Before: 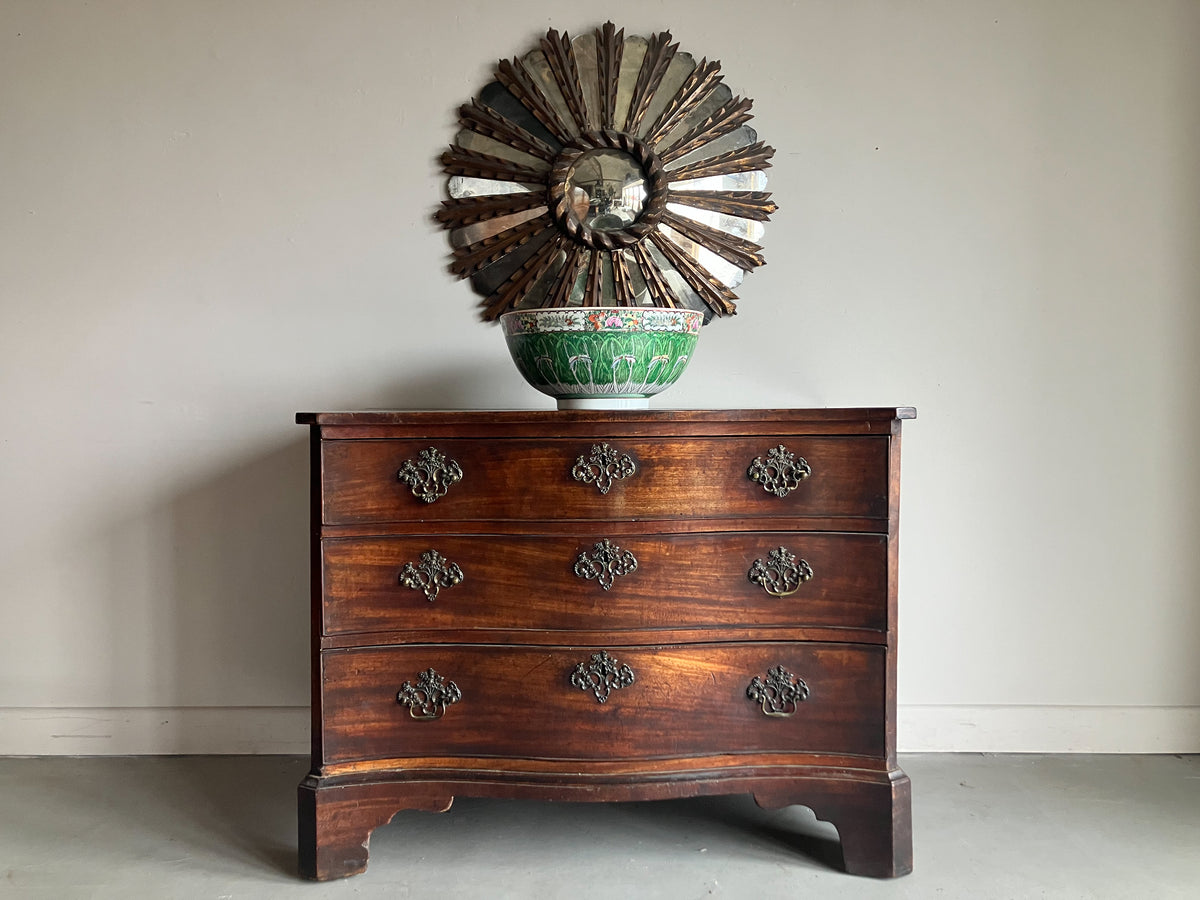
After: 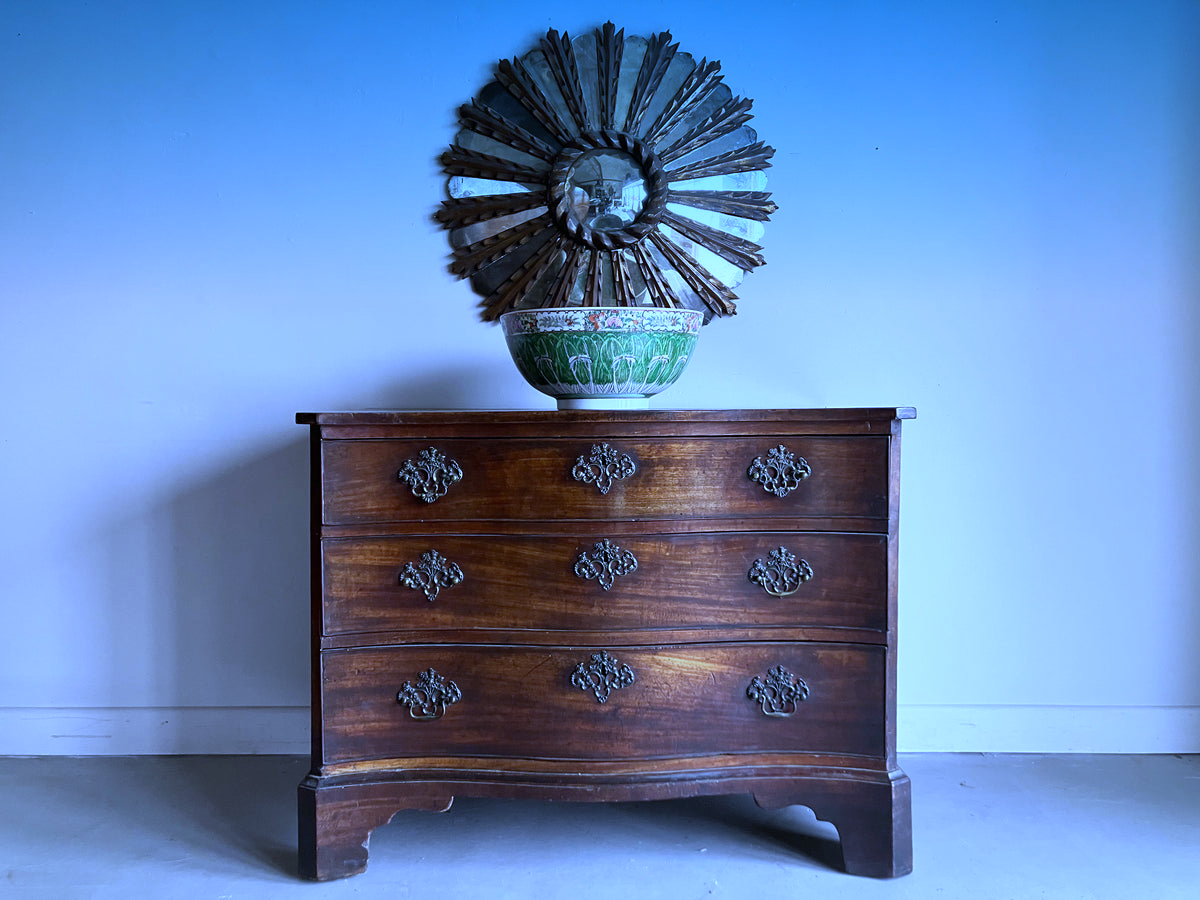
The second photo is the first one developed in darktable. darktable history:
white balance: red 0.766, blue 1.537
graduated density: density 2.02 EV, hardness 44%, rotation 0.374°, offset 8.21, hue 208.8°, saturation 97%
